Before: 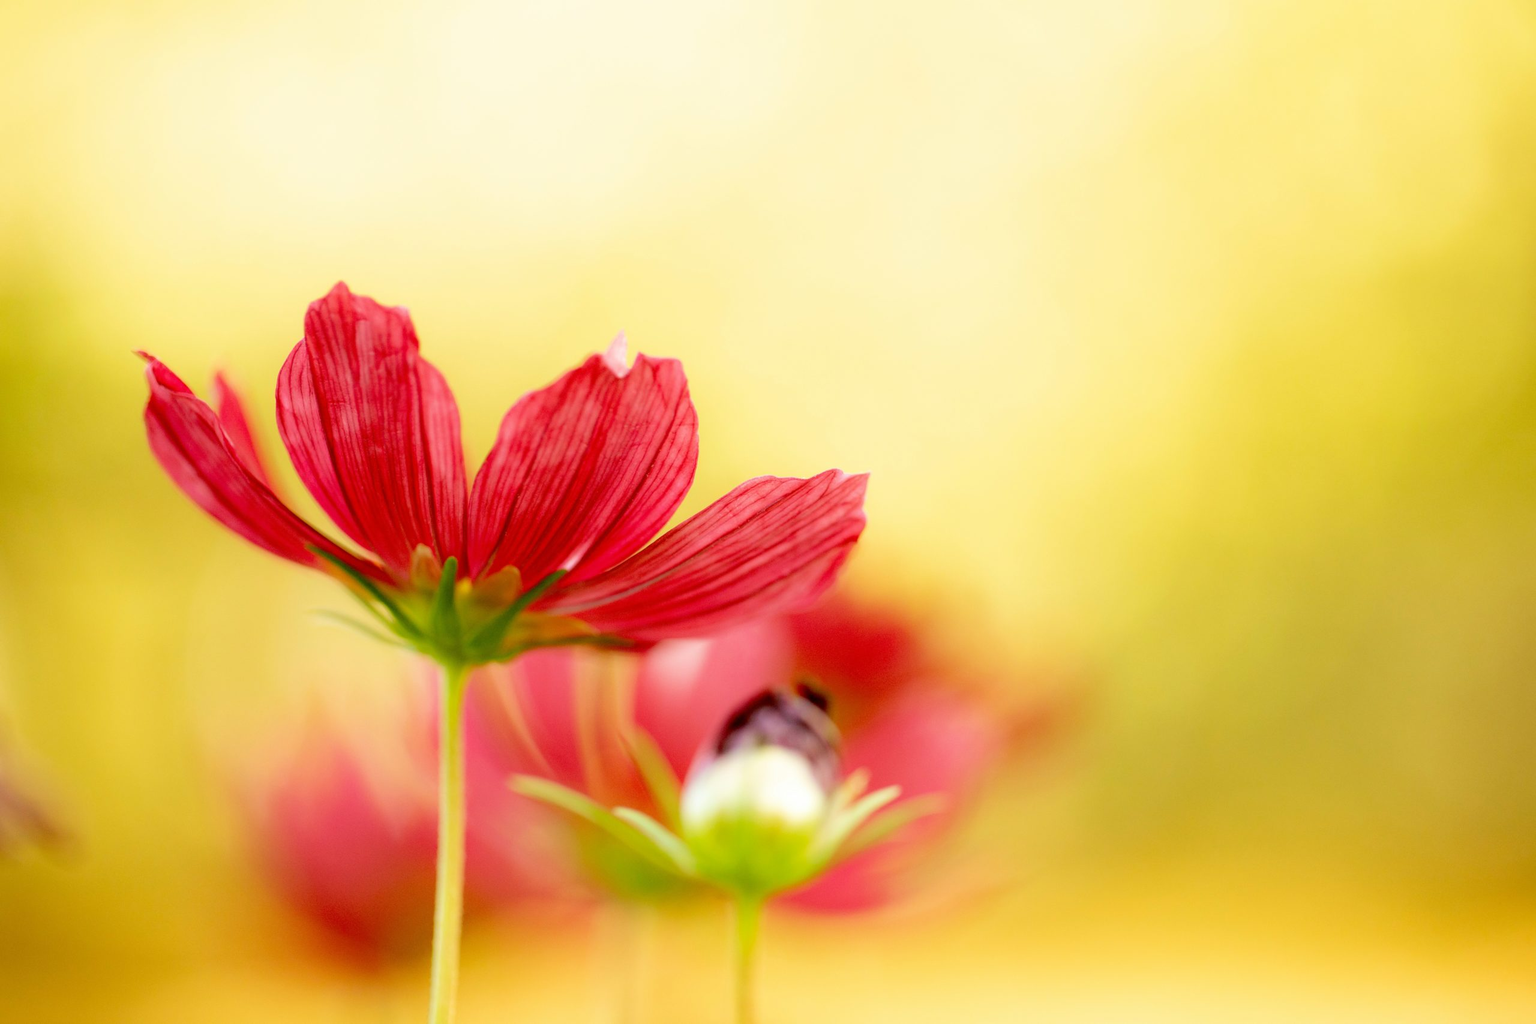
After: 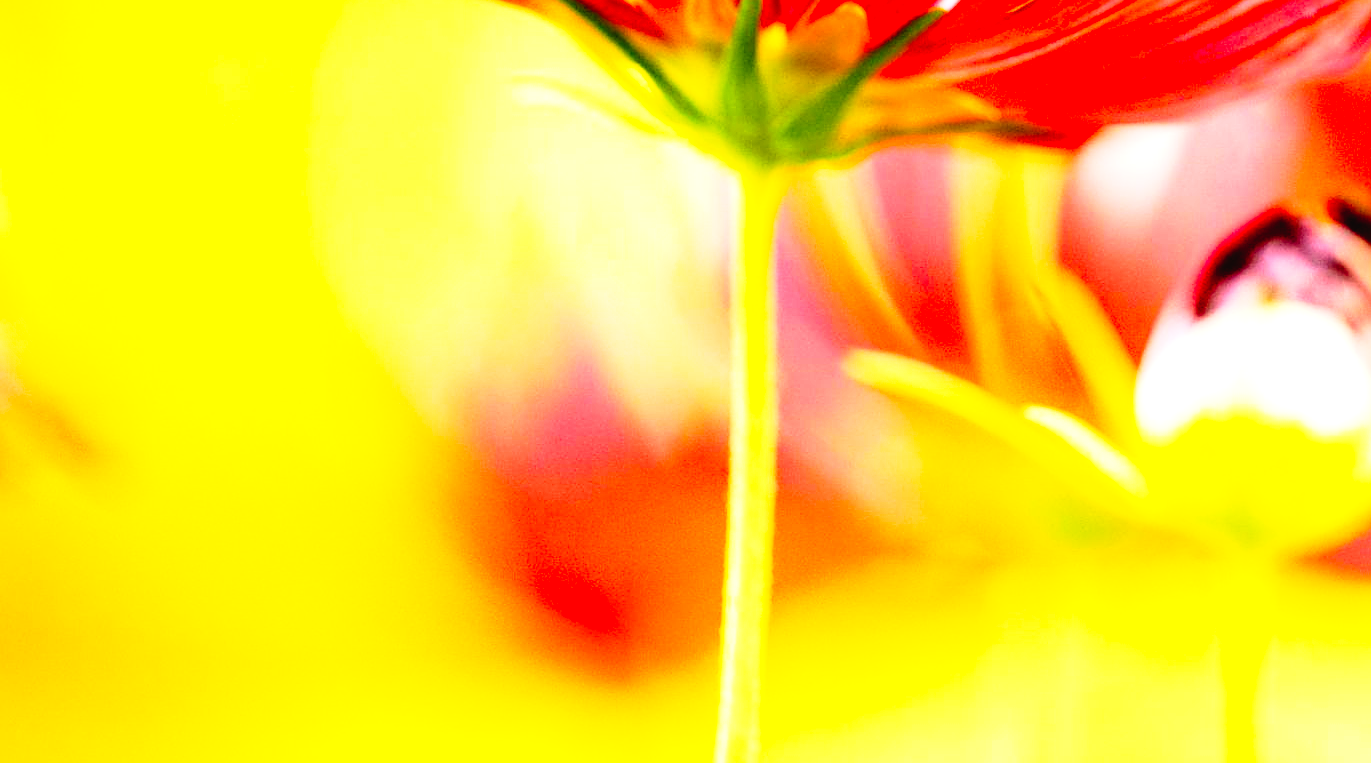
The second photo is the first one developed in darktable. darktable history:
velvia: strength 14.48%
crop and rotate: top 55.113%, right 46.408%, bottom 0.16%
sharpen: on, module defaults
exposure: exposure 0.527 EV, compensate exposure bias true, compensate highlight preservation false
color balance rgb: perceptual saturation grading › global saturation 40.334%
tone equalizer: -8 EV -0.72 EV, -7 EV -0.687 EV, -6 EV -0.623 EV, -5 EV -0.376 EV, -3 EV 0.369 EV, -2 EV 0.6 EV, -1 EV 0.694 EV, +0 EV 0.73 EV, edges refinement/feathering 500, mask exposure compensation -1.57 EV, preserve details no
tone curve: curves: ch0 [(0, 0.023) (0.087, 0.065) (0.184, 0.168) (0.45, 0.54) (0.57, 0.683) (0.706, 0.841) (0.877, 0.948) (1, 0.984)]; ch1 [(0, 0) (0.388, 0.369) (0.447, 0.447) (0.505, 0.5) (0.534, 0.535) (0.563, 0.563) (0.579, 0.59) (0.644, 0.663) (1, 1)]; ch2 [(0, 0) (0.301, 0.259) (0.385, 0.395) (0.492, 0.496) (0.518, 0.537) (0.583, 0.605) (0.673, 0.667) (1, 1)], preserve colors none
